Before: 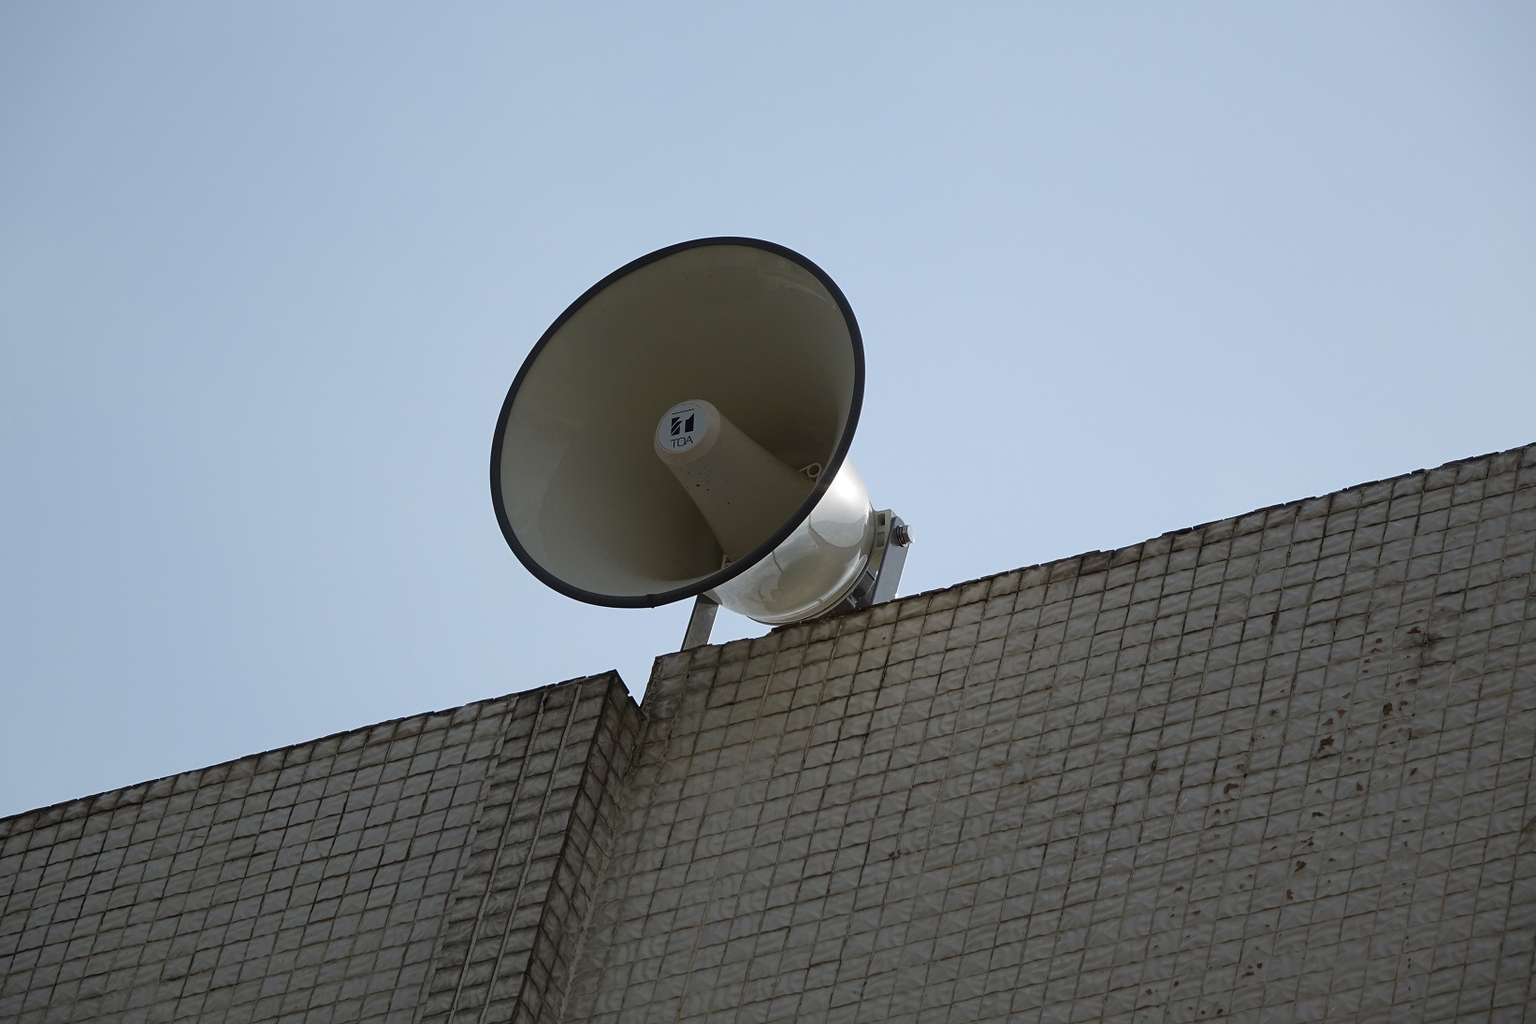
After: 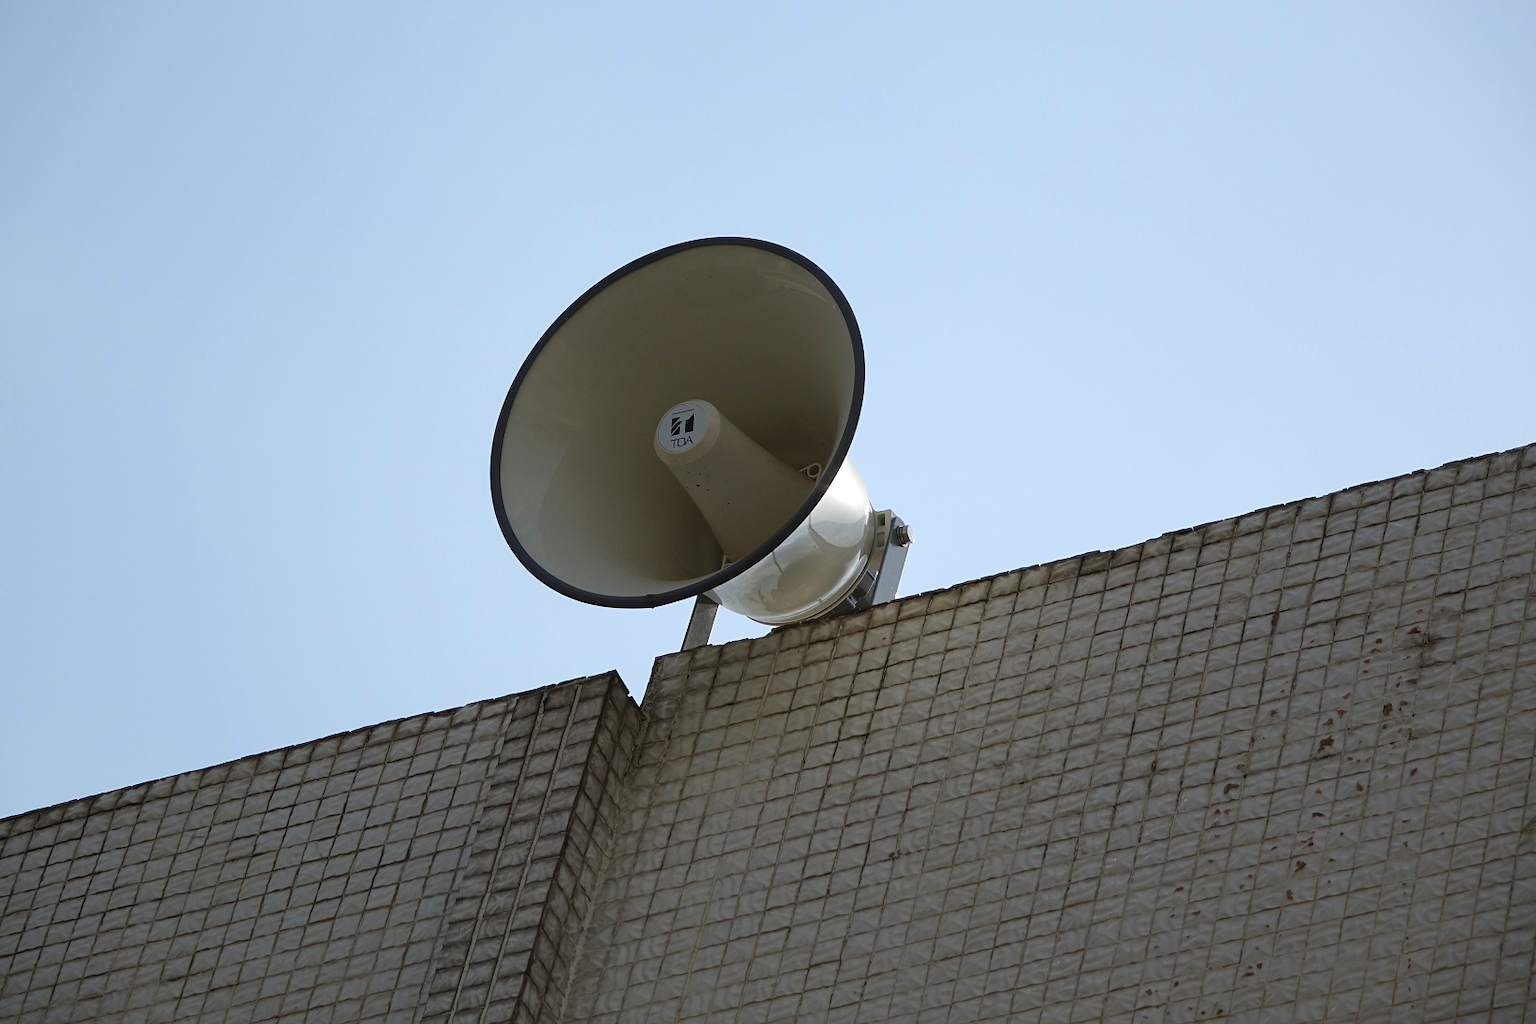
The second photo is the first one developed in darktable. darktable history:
contrast brightness saturation: saturation 0.185
exposure: exposure 0.266 EV, compensate highlight preservation false
